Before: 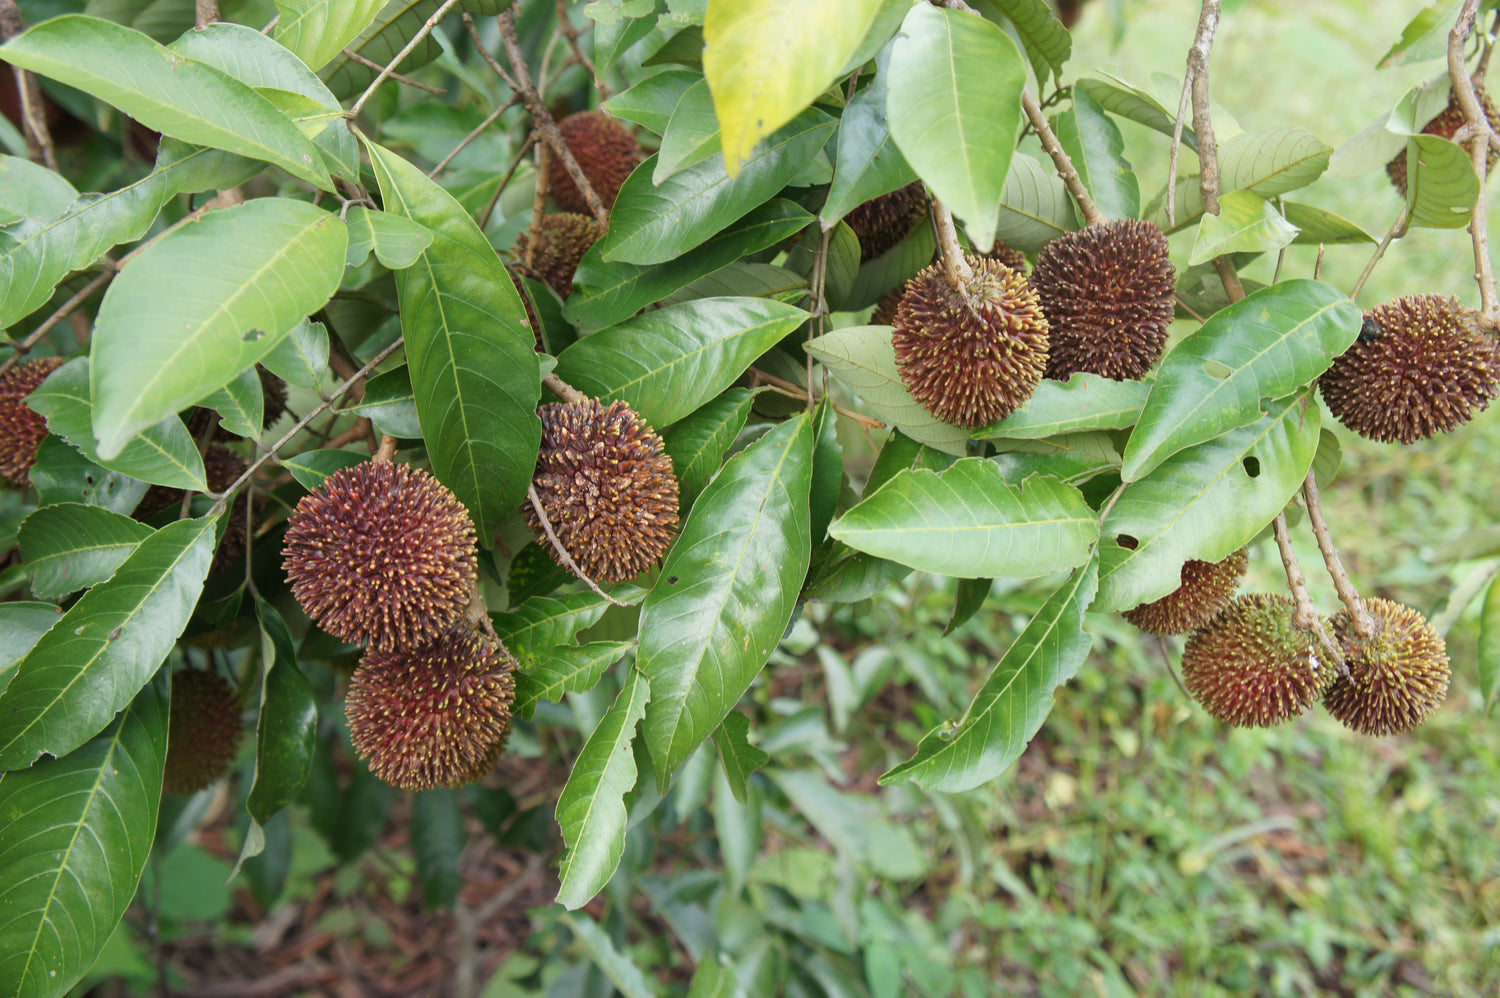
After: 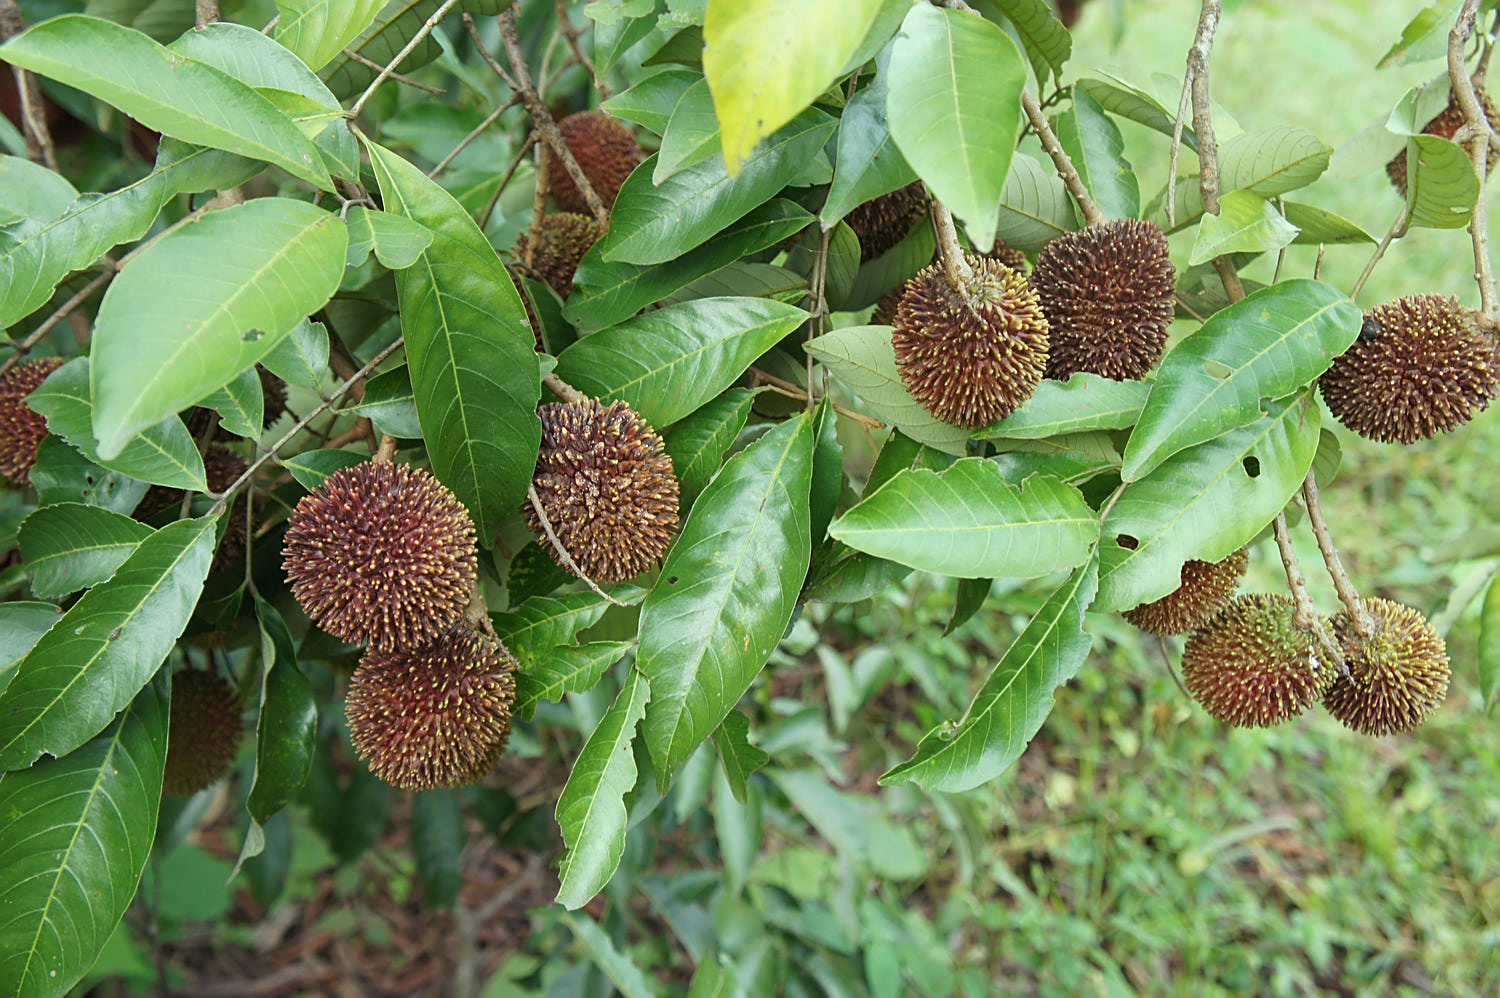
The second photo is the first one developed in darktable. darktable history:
color correction: highlights a* -7.92, highlights b* 3.6
sharpen: on, module defaults
